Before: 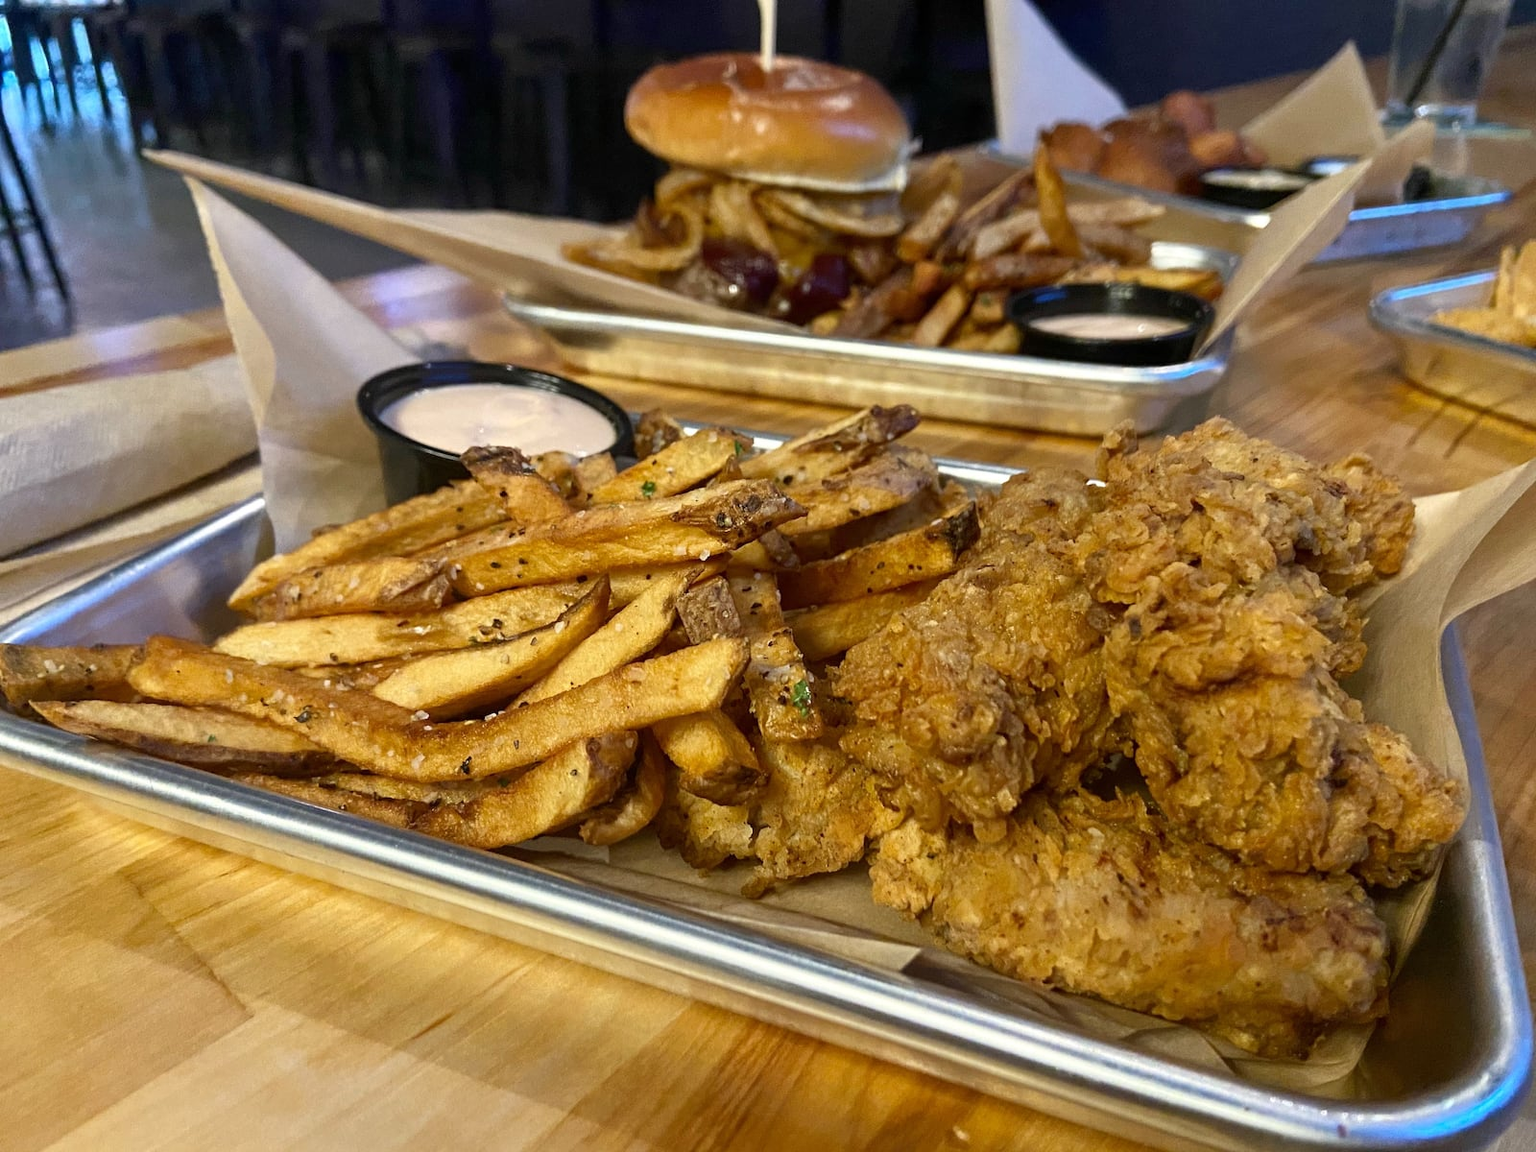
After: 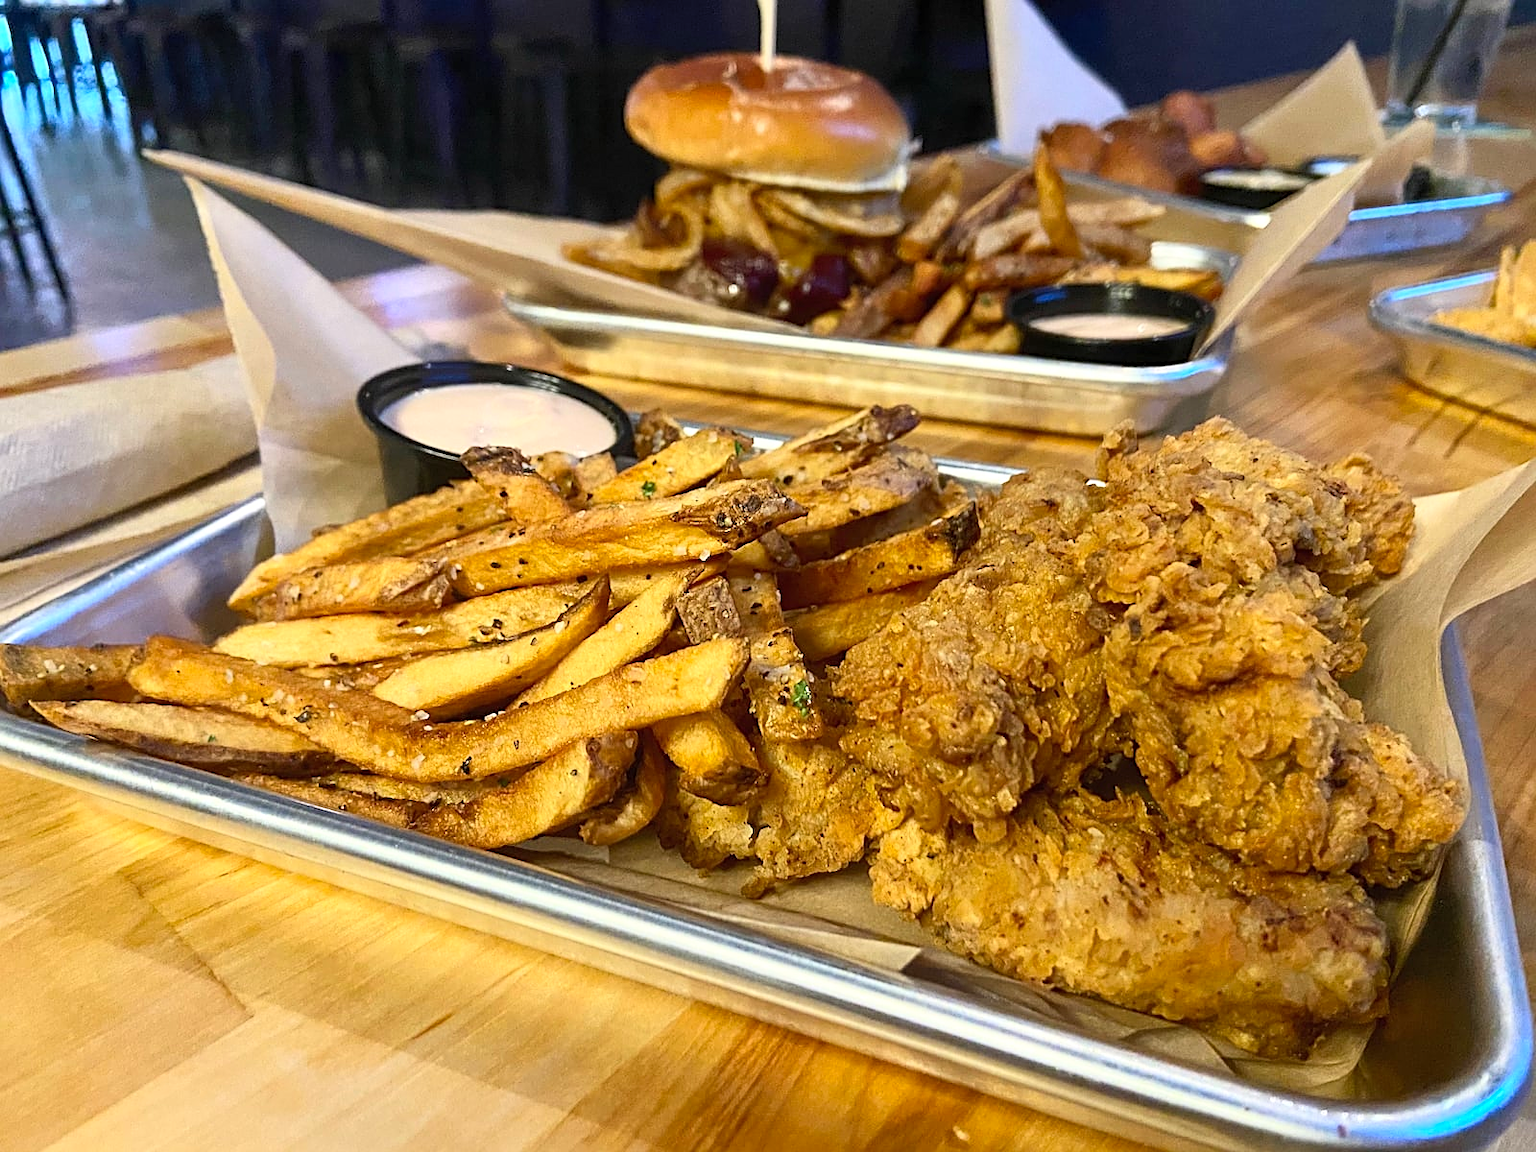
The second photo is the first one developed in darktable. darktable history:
sharpen: on, module defaults
contrast brightness saturation: contrast 0.201, brightness 0.17, saturation 0.218
